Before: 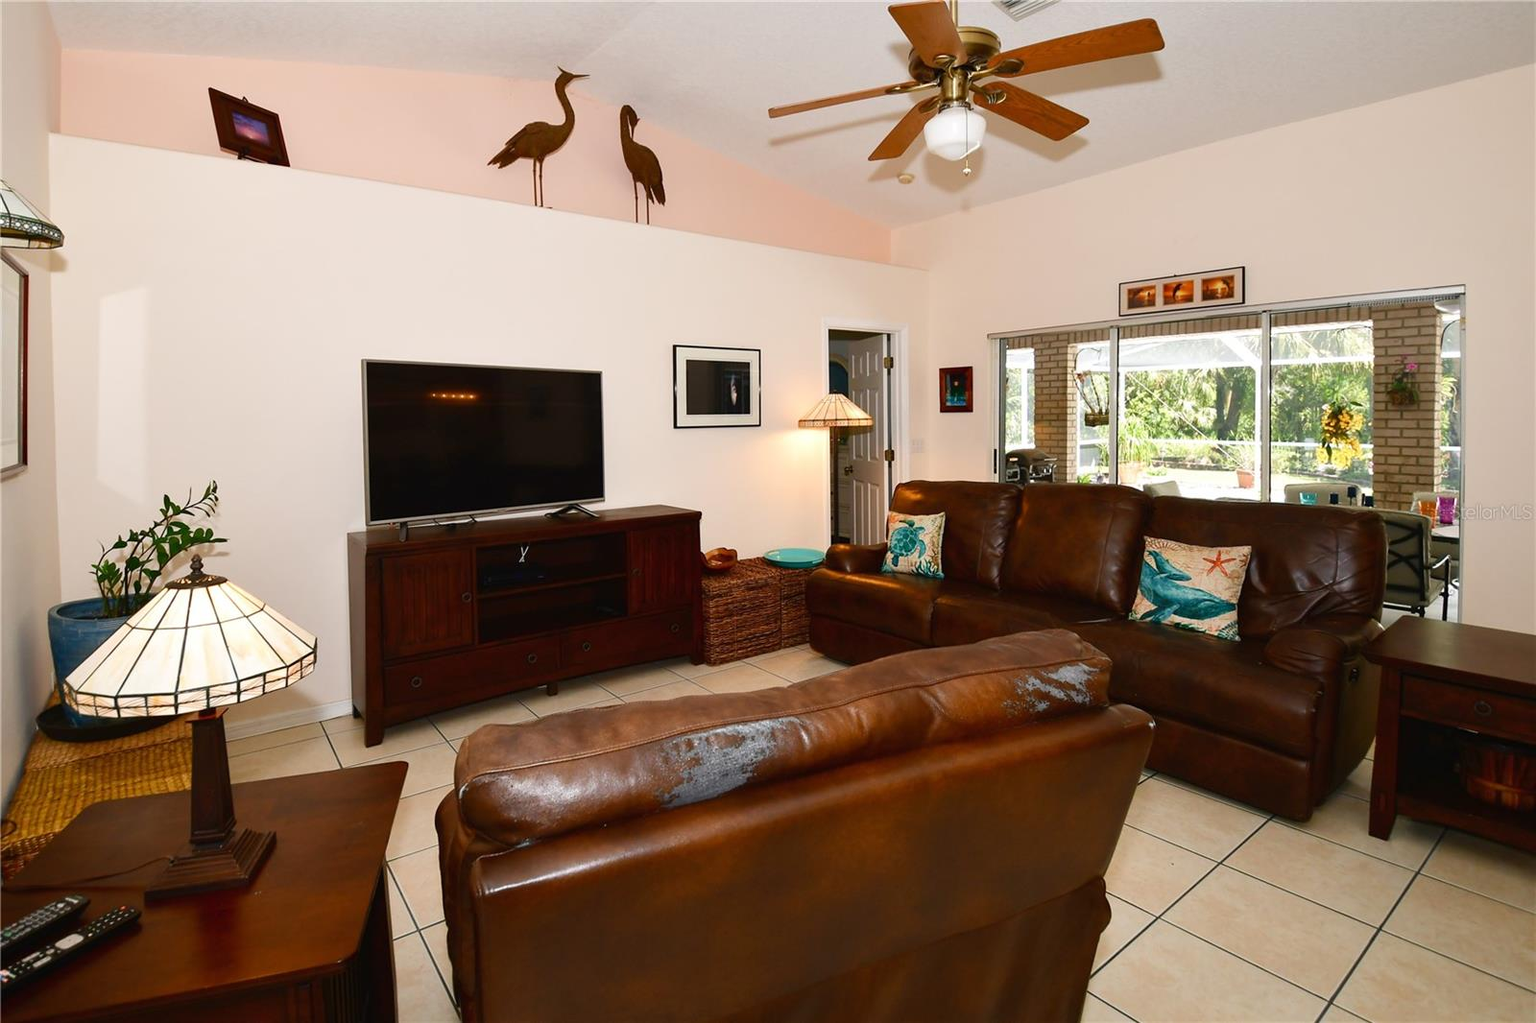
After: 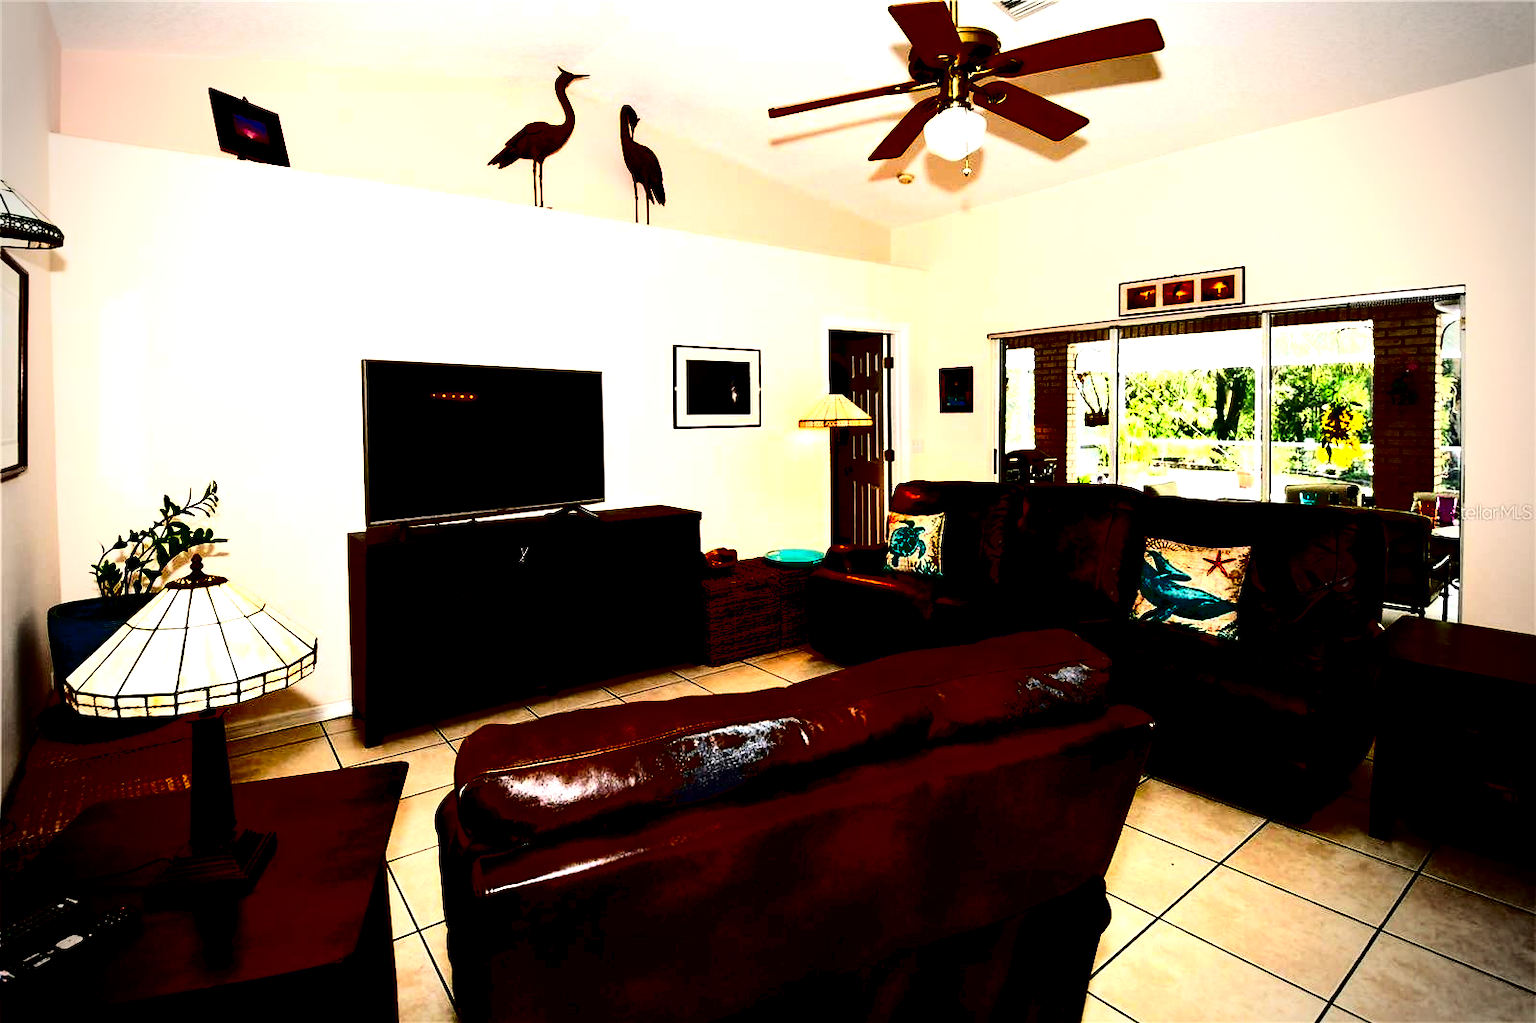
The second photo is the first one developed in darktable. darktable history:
levels: levels [0, 0.43, 0.859]
contrast brightness saturation: contrast 0.782, brightness -0.994, saturation 0.991
vignetting: fall-off radius 32.38%
